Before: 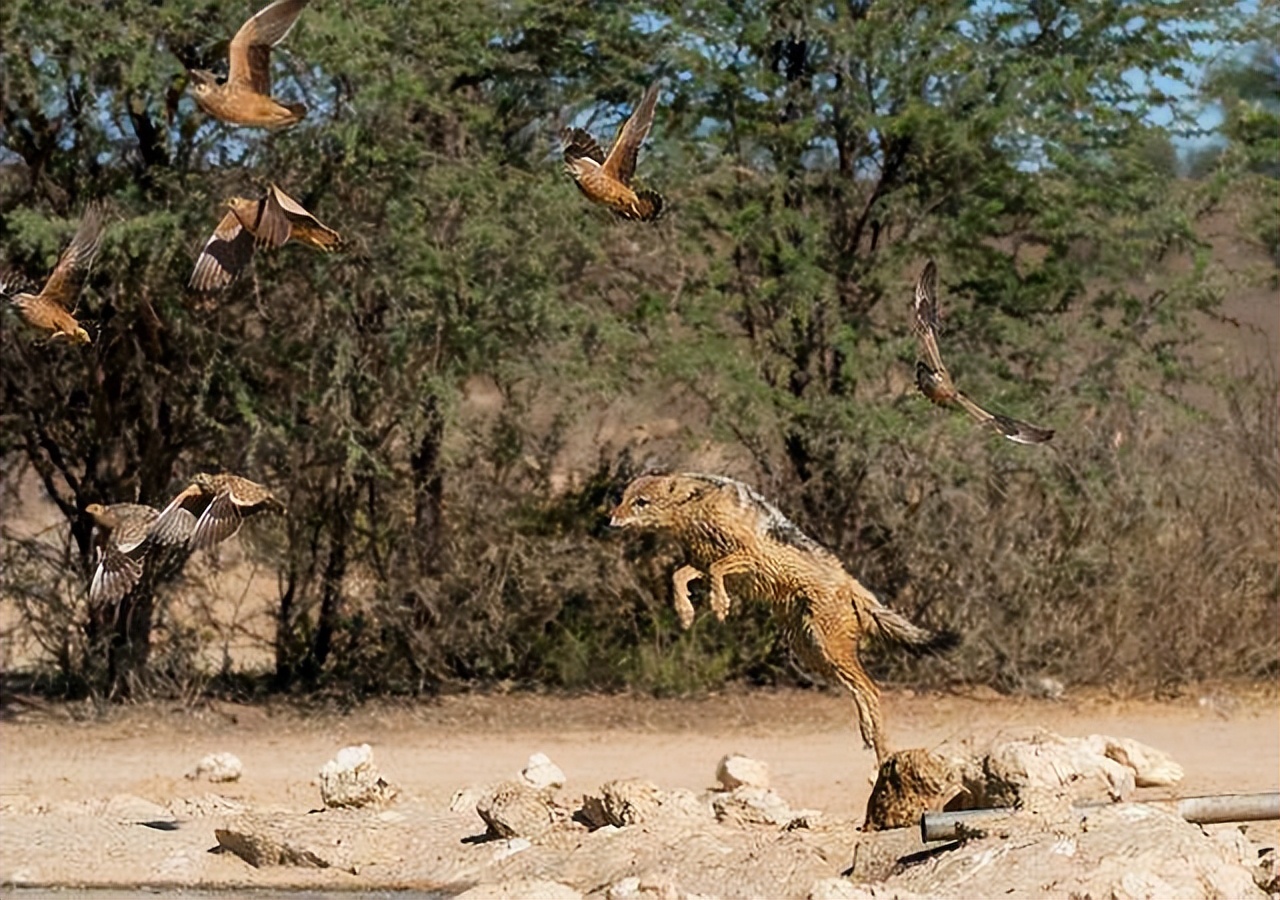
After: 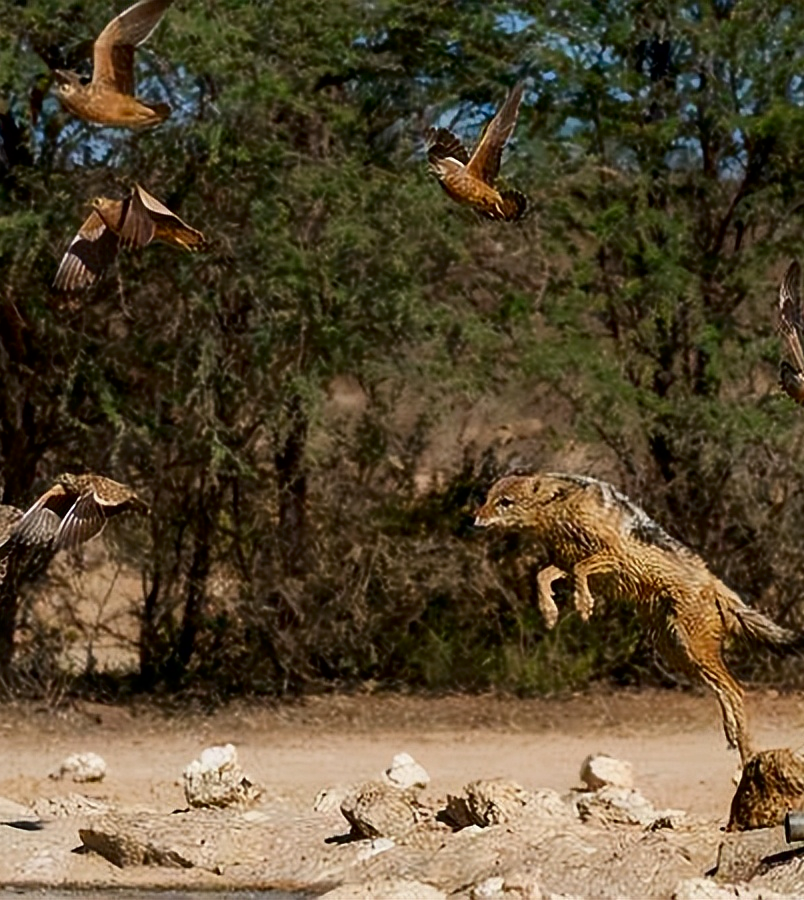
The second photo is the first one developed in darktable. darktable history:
contrast brightness saturation: brightness -0.2, saturation 0.08
crop: left 10.644%, right 26.528%
